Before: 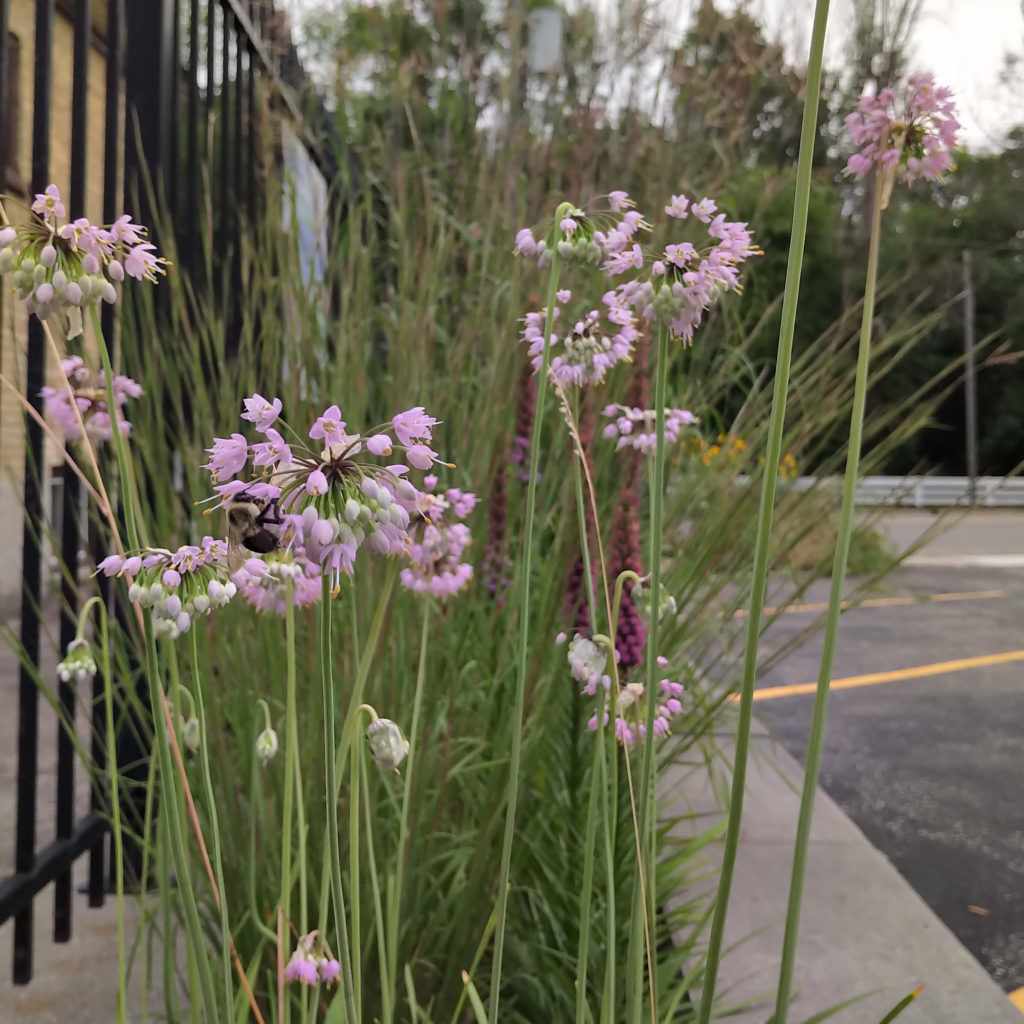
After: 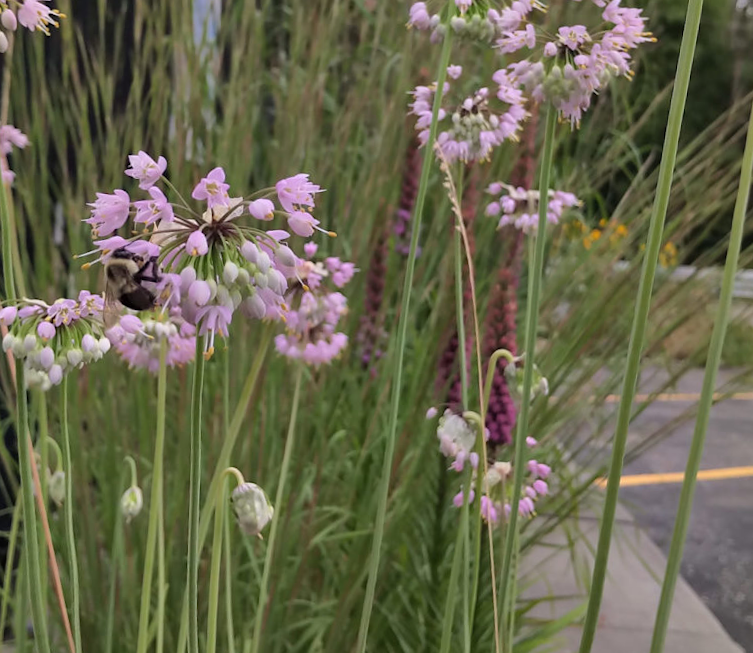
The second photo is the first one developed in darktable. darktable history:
shadows and highlights: low approximation 0.01, soften with gaussian
crop and rotate: angle -3.37°, left 9.79%, top 20.73%, right 12.42%, bottom 11.82%
